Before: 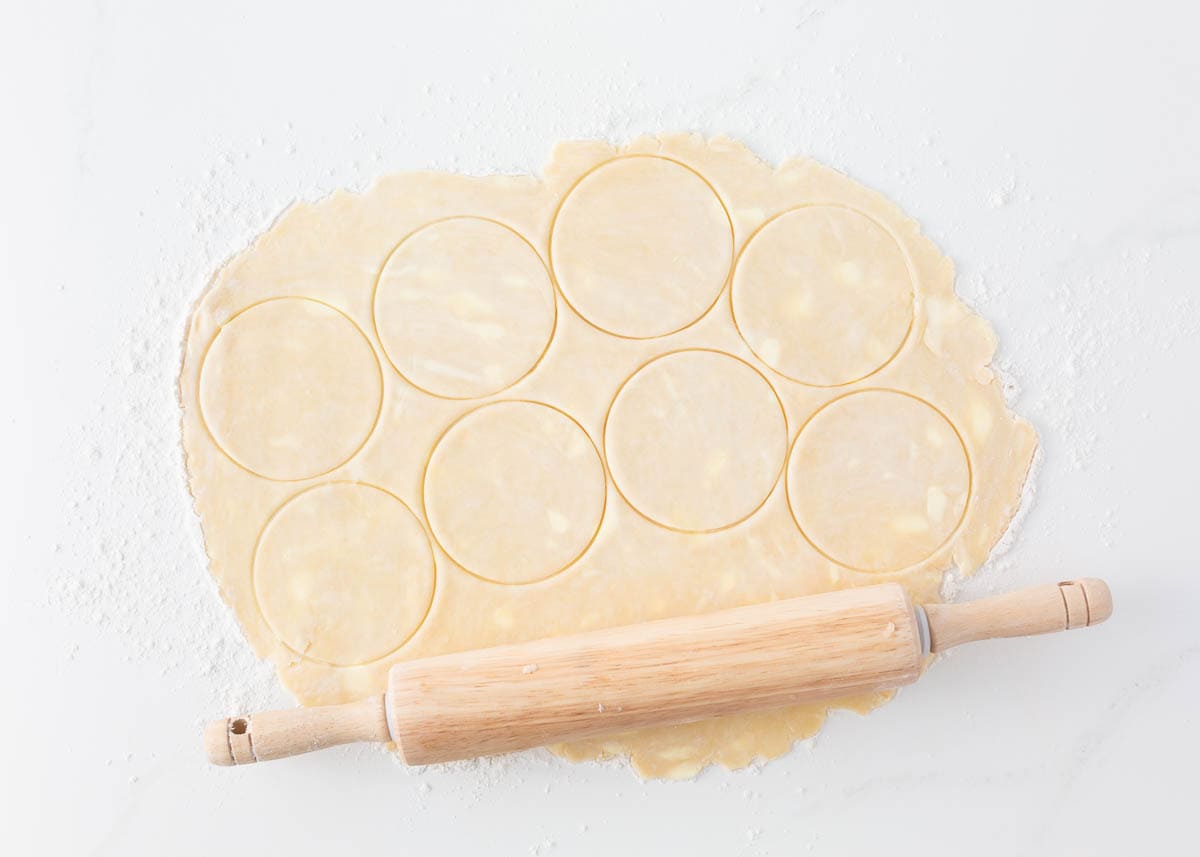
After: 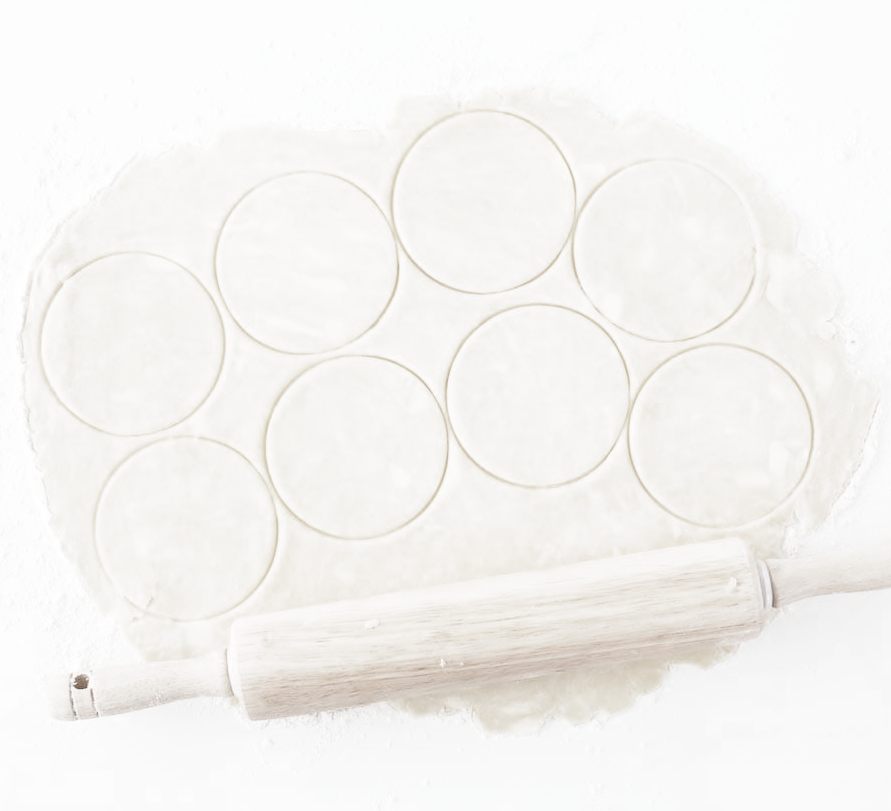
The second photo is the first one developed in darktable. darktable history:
base curve: curves: ch0 [(0, 0) (0.028, 0.03) (0.121, 0.232) (0.46, 0.748) (0.859, 0.968) (1, 1)], preserve colors none
crop and rotate: left 13.167%, top 5.261%, right 12.57%
color zones: curves: ch0 [(0, 0.613) (0.01, 0.613) (0.245, 0.448) (0.498, 0.529) (0.642, 0.665) (0.879, 0.777) (0.99, 0.613)]; ch1 [(0, 0.272) (0.219, 0.127) (0.724, 0.346)]
